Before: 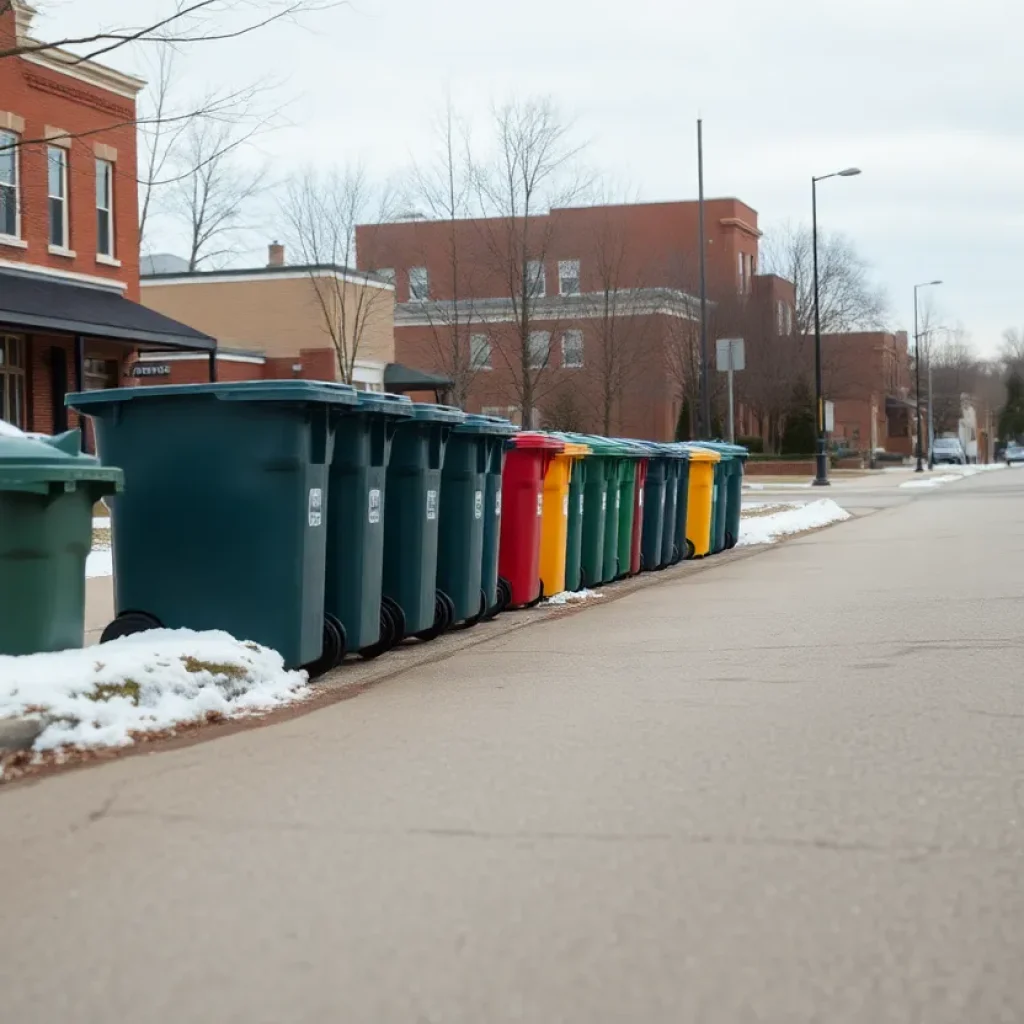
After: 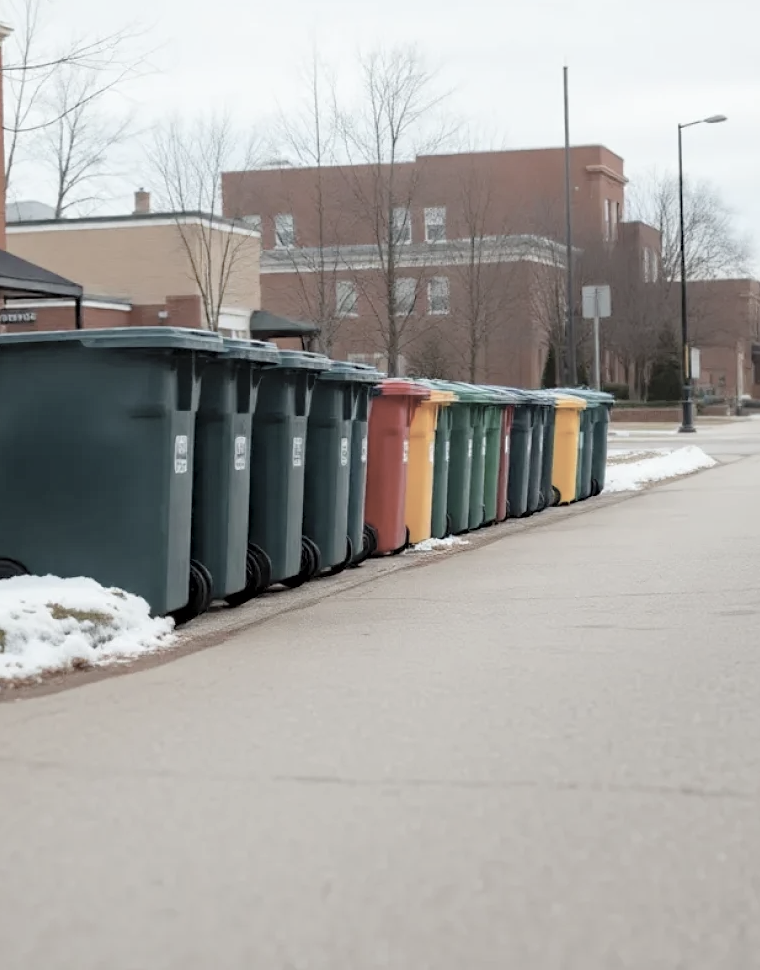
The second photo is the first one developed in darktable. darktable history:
contrast brightness saturation: brightness 0.18, saturation -0.5
crop and rotate: left 13.15%, top 5.251%, right 12.609%
haze removal: compatibility mode true, adaptive false
